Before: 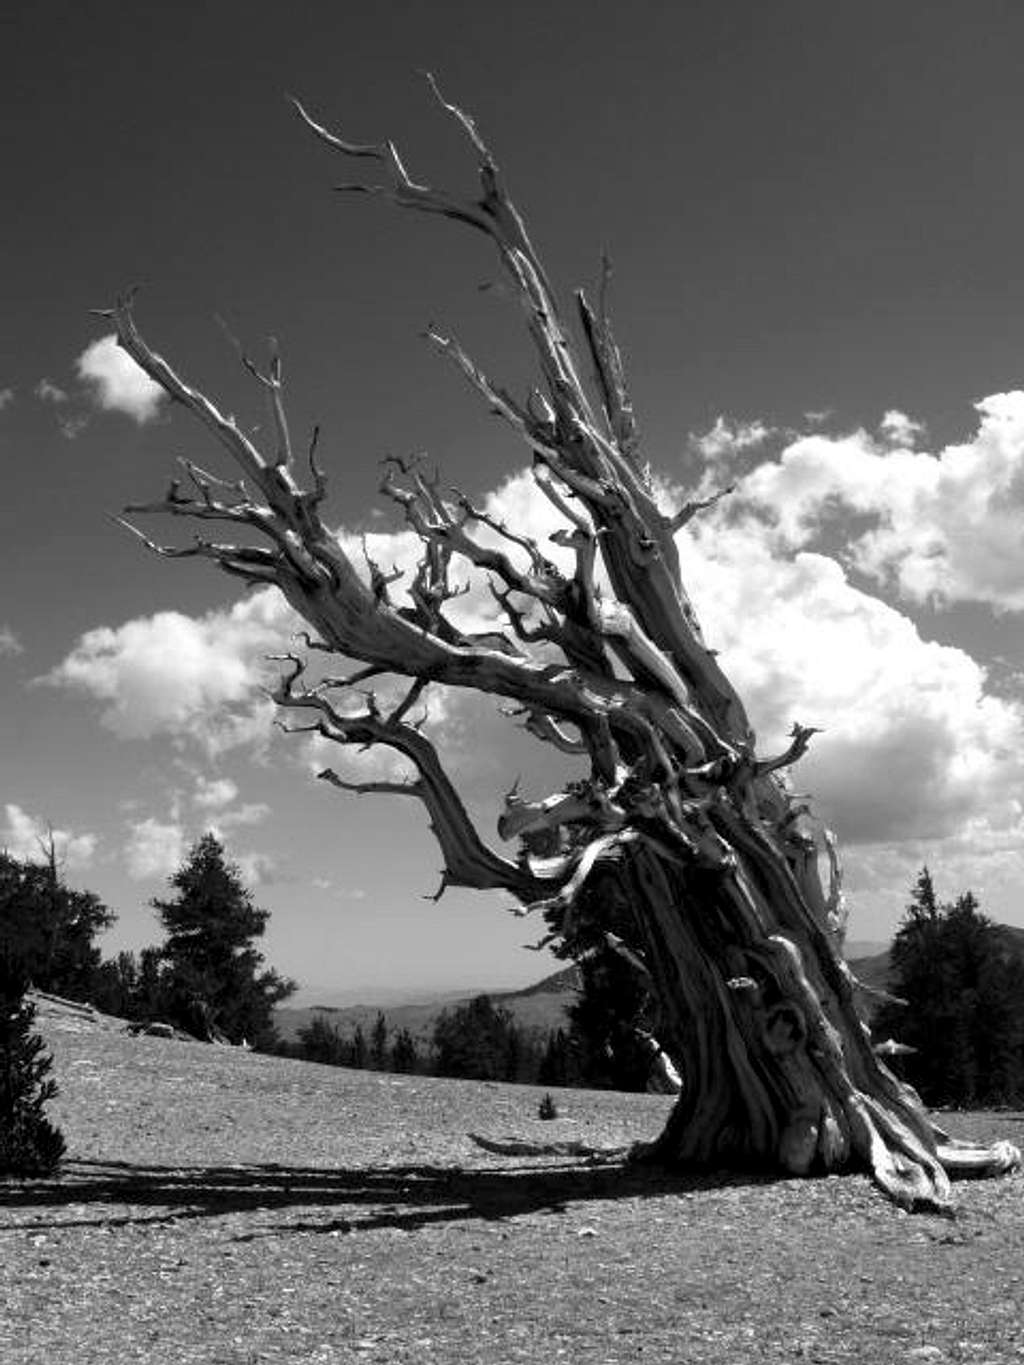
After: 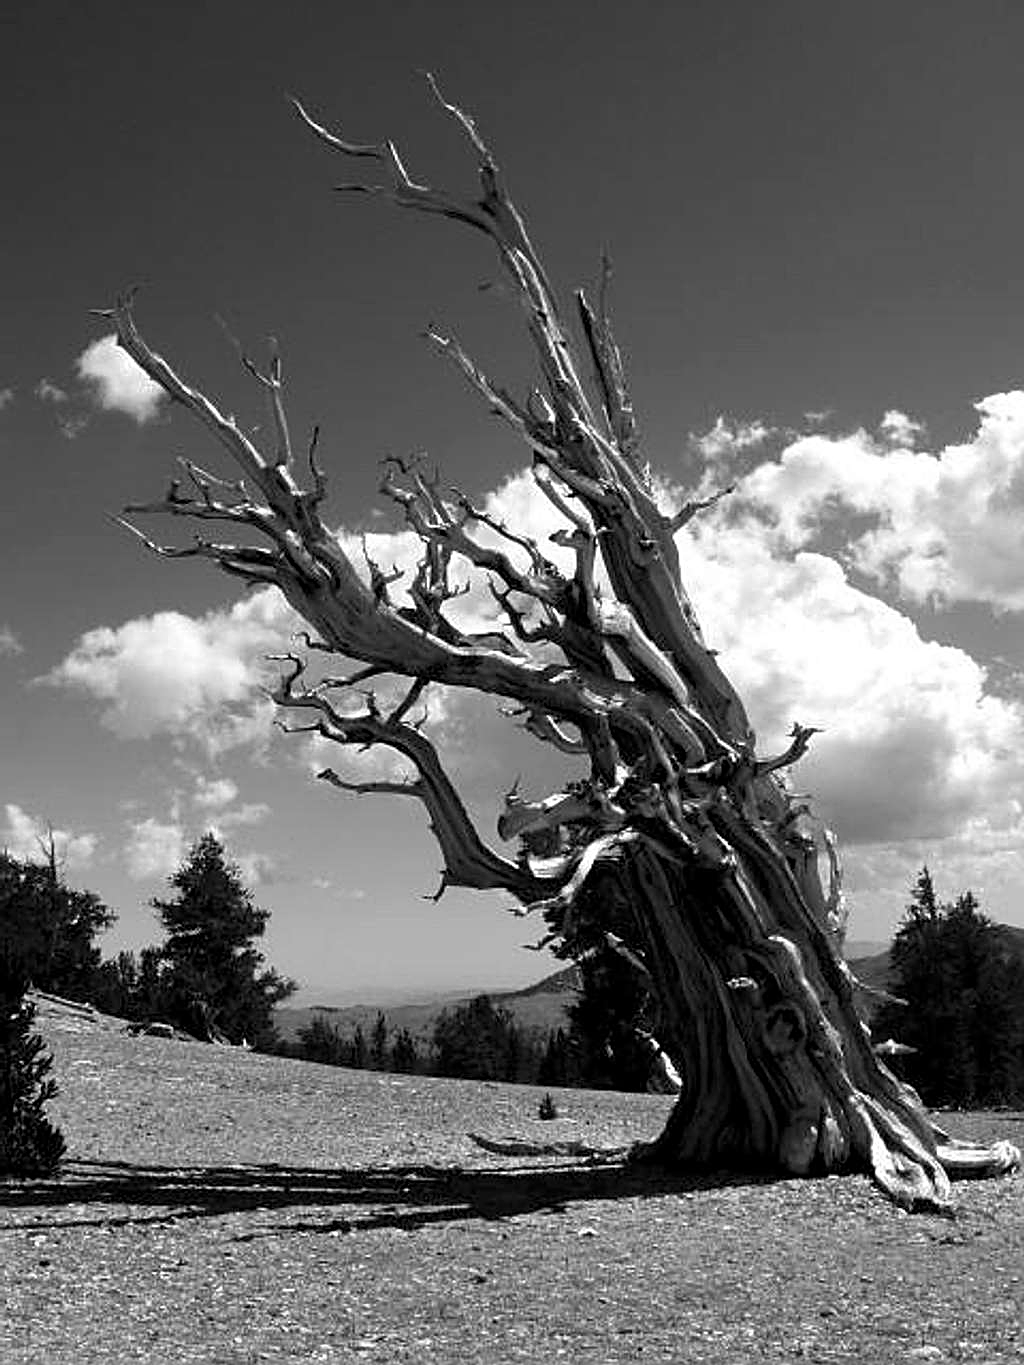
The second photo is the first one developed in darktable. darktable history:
sharpen: amount 0.741
color balance rgb: perceptual saturation grading › global saturation 0.472%
